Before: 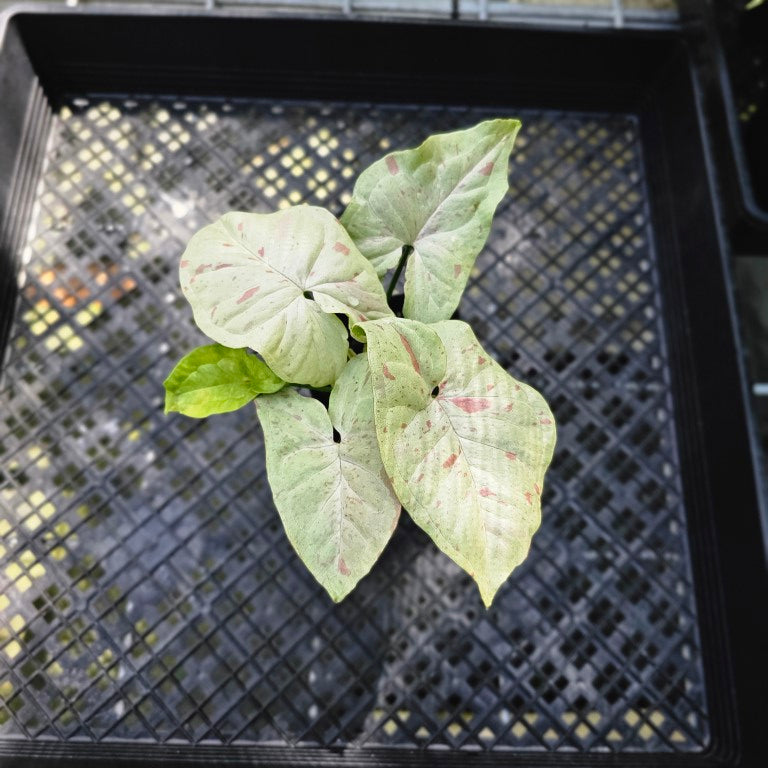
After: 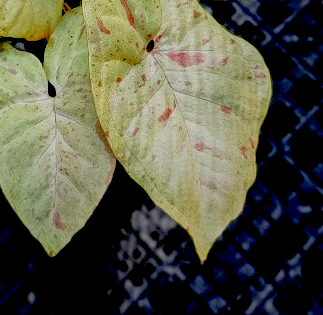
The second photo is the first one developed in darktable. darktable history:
local contrast: highlights 48%, shadows 0%, detail 100%
exposure: black level correction 0.1, exposure -0.092 EV, compensate highlight preservation false
color zones: curves: ch1 [(0, 0.455) (0.063, 0.455) (0.286, 0.495) (0.429, 0.5) (0.571, 0.5) (0.714, 0.5) (0.857, 0.5) (1, 0.455)]; ch2 [(0, 0.532) (0.063, 0.521) (0.233, 0.447) (0.429, 0.489) (0.571, 0.5) (0.714, 0.5) (0.857, 0.5) (1, 0.532)]
crop: left 37.221%, top 45.169%, right 20.63%, bottom 13.777%
